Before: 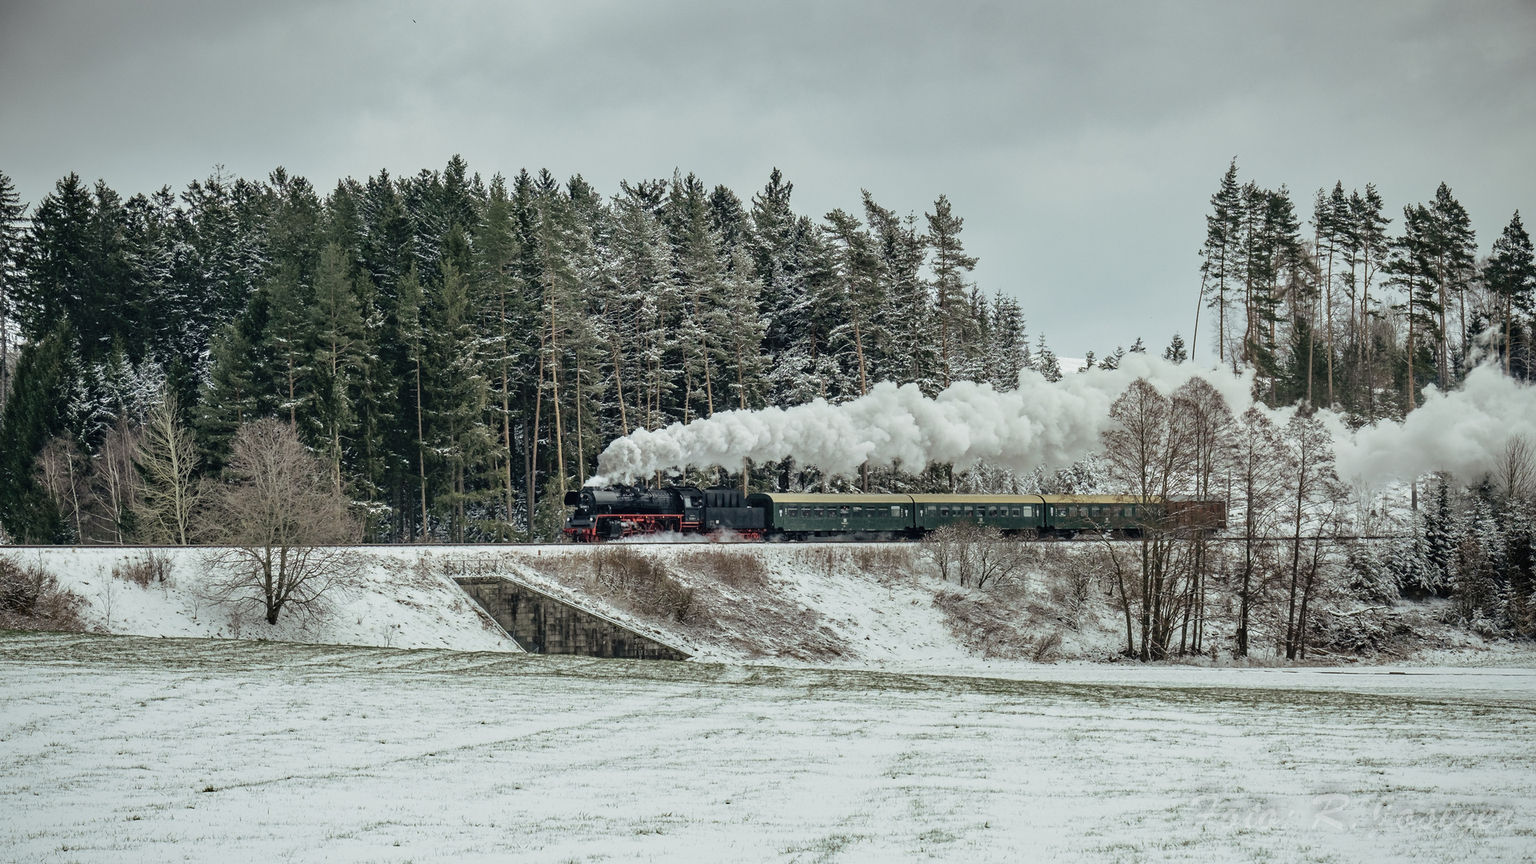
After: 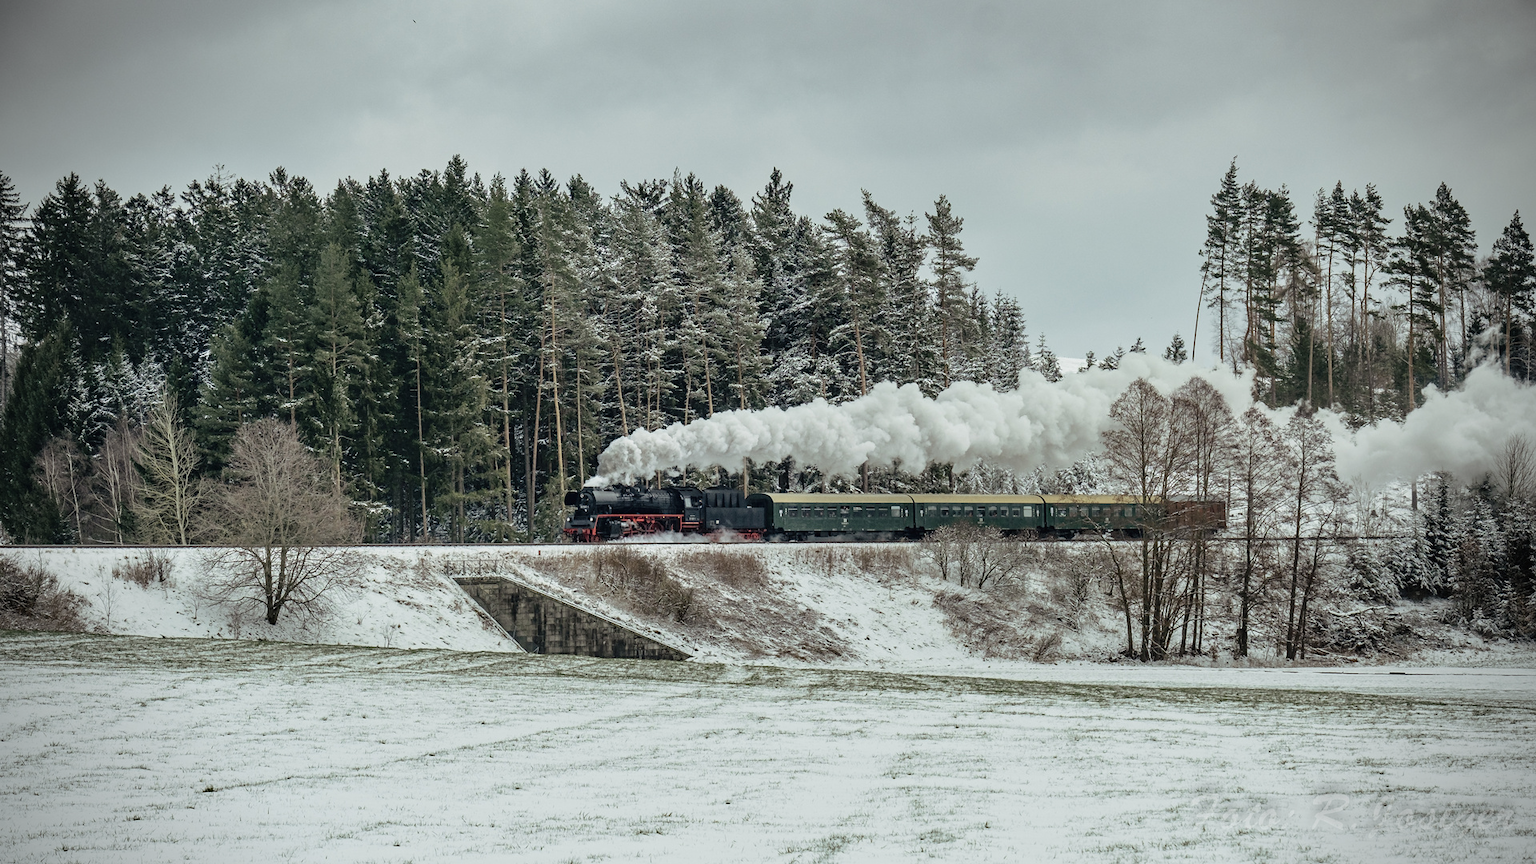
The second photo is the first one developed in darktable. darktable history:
vignetting: brightness -0.481
